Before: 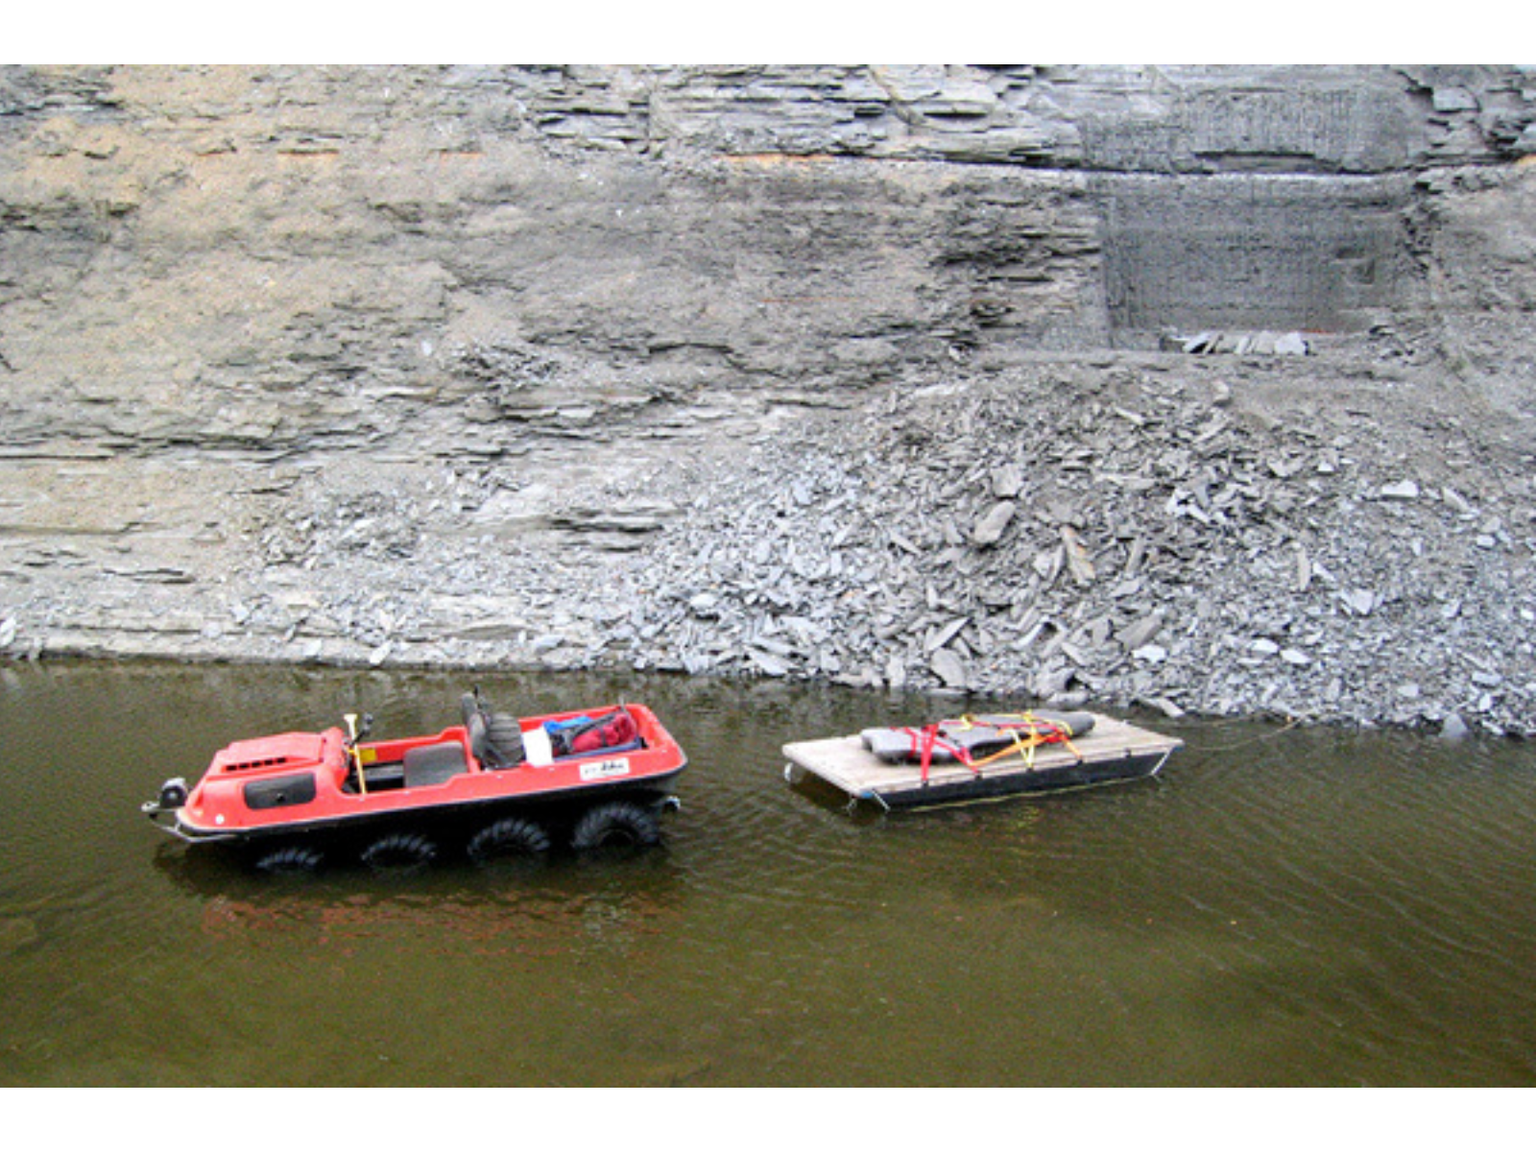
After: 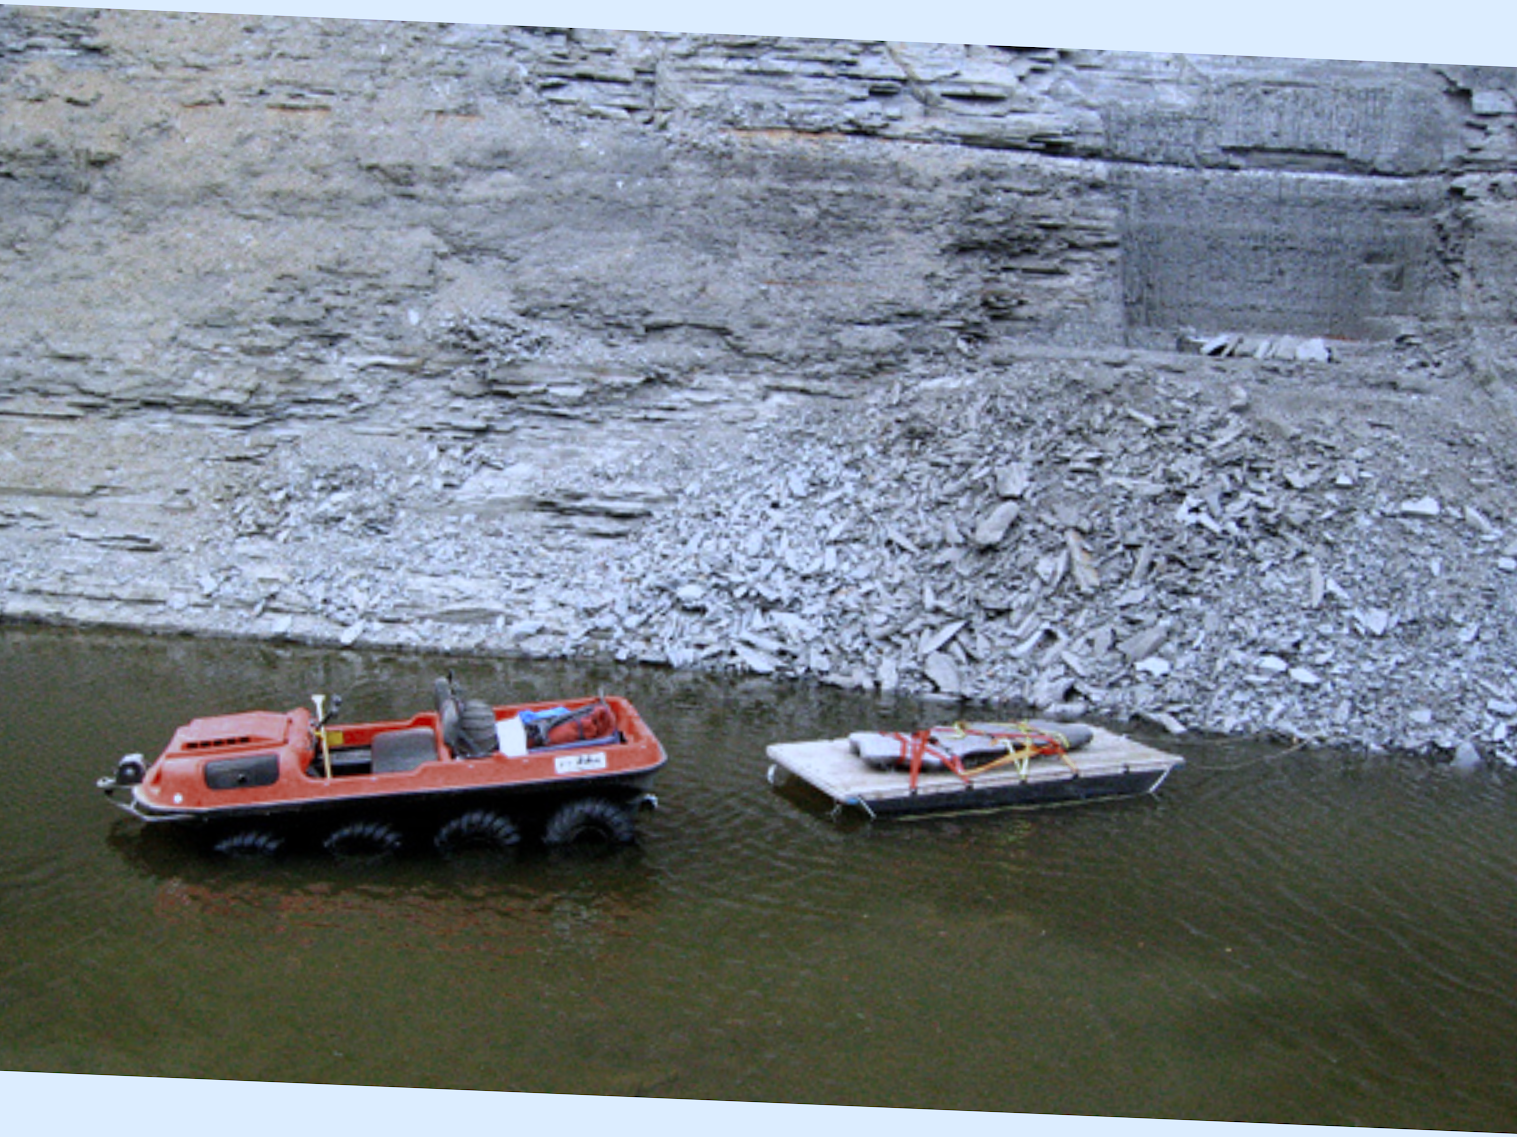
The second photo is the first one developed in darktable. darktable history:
exposure: exposure -0.492 EV, compensate highlight preservation false
crop and rotate: angle -2.38°
white balance: red 0.926, green 1.003, blue 1.133
color zones: curves: ch0 [(0, 0.5) (0.125, 0.4) (0.25, 0.5) (0.375, 0.4) (0.5, 0.4) (0.625, 0.6) (0.75, 0.6) (0.875, 0.5)]; ch1 [(0, 0.4) (0.125, 0.5) (0.25, 0.4) (0.375, 0.4) (0.5, 0.4) (0.625, 0.4) (0.75, 0.5) (0.875, 0.4)]; ch2 [(0, 0.6) (0.125, 0.5) (0.25, 0.5) (0.375, 0.6) (0.5, 0.6) (0.625, 0.5) (0.75, 0.5) (0.875, 0.5)]
